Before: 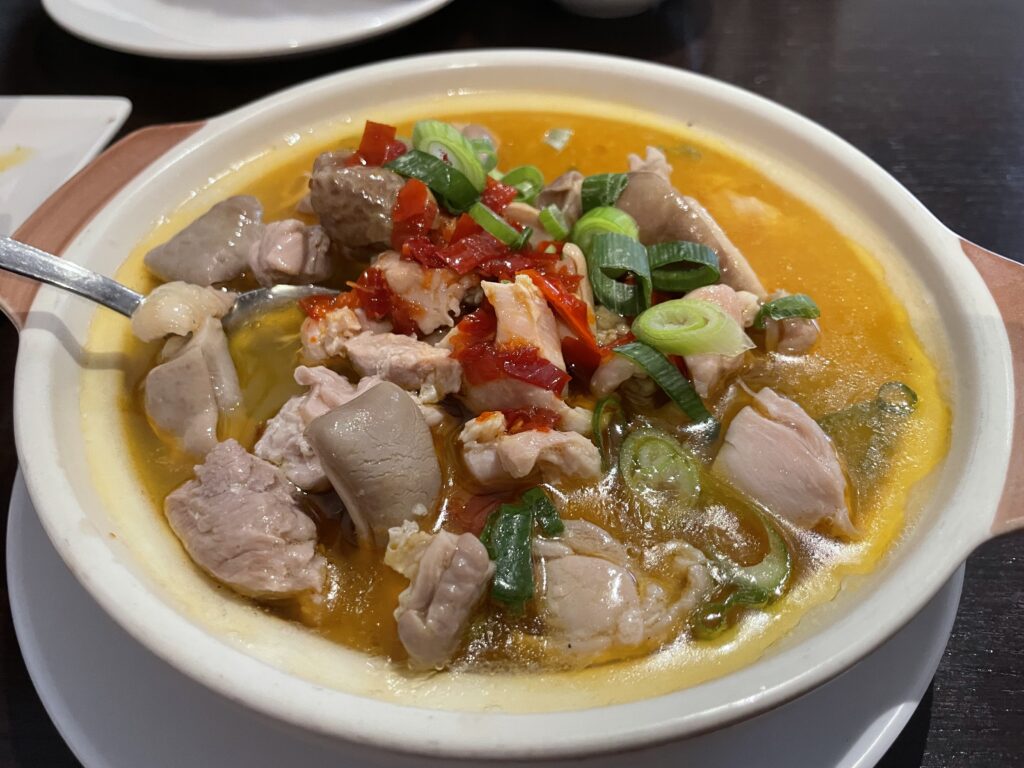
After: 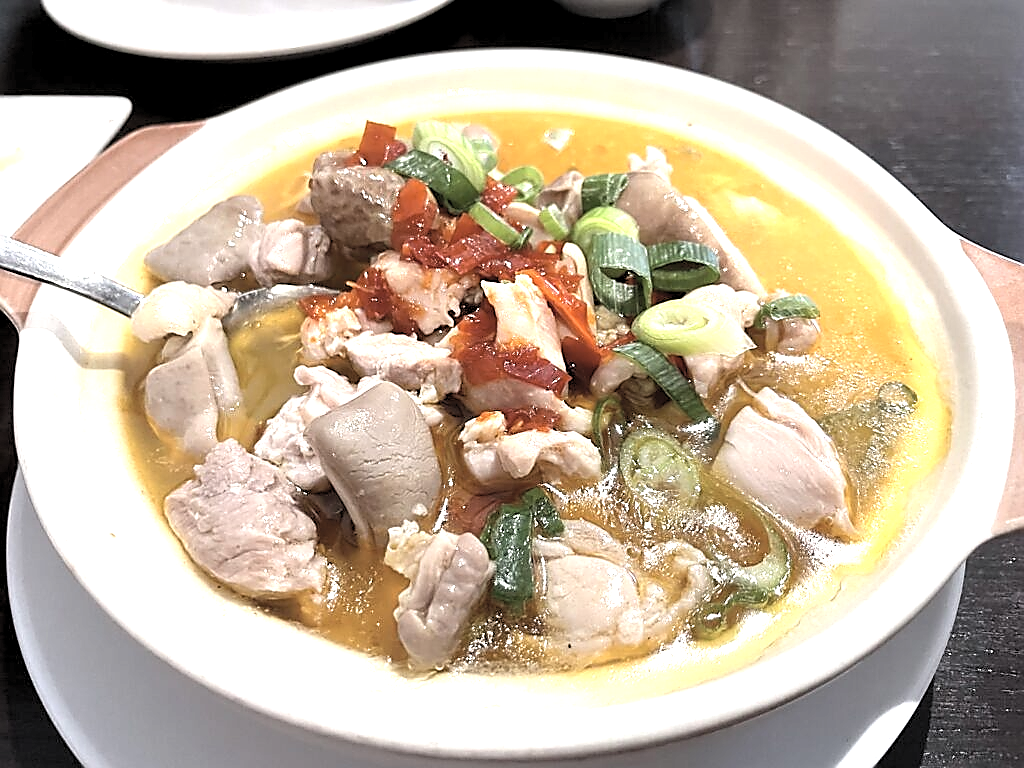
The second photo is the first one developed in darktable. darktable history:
color correction: saturation 0.57
exposure: black level correction -0.002, exposure 1.115 EV, compensate highlight preservation false
rgb levels: levels [[0.01, 0.419, 0.839], [0, 0.5, 1], [0, 0.5, 1]]
sharpen: radius 1.4, amount 1.25, threshold 0.7
